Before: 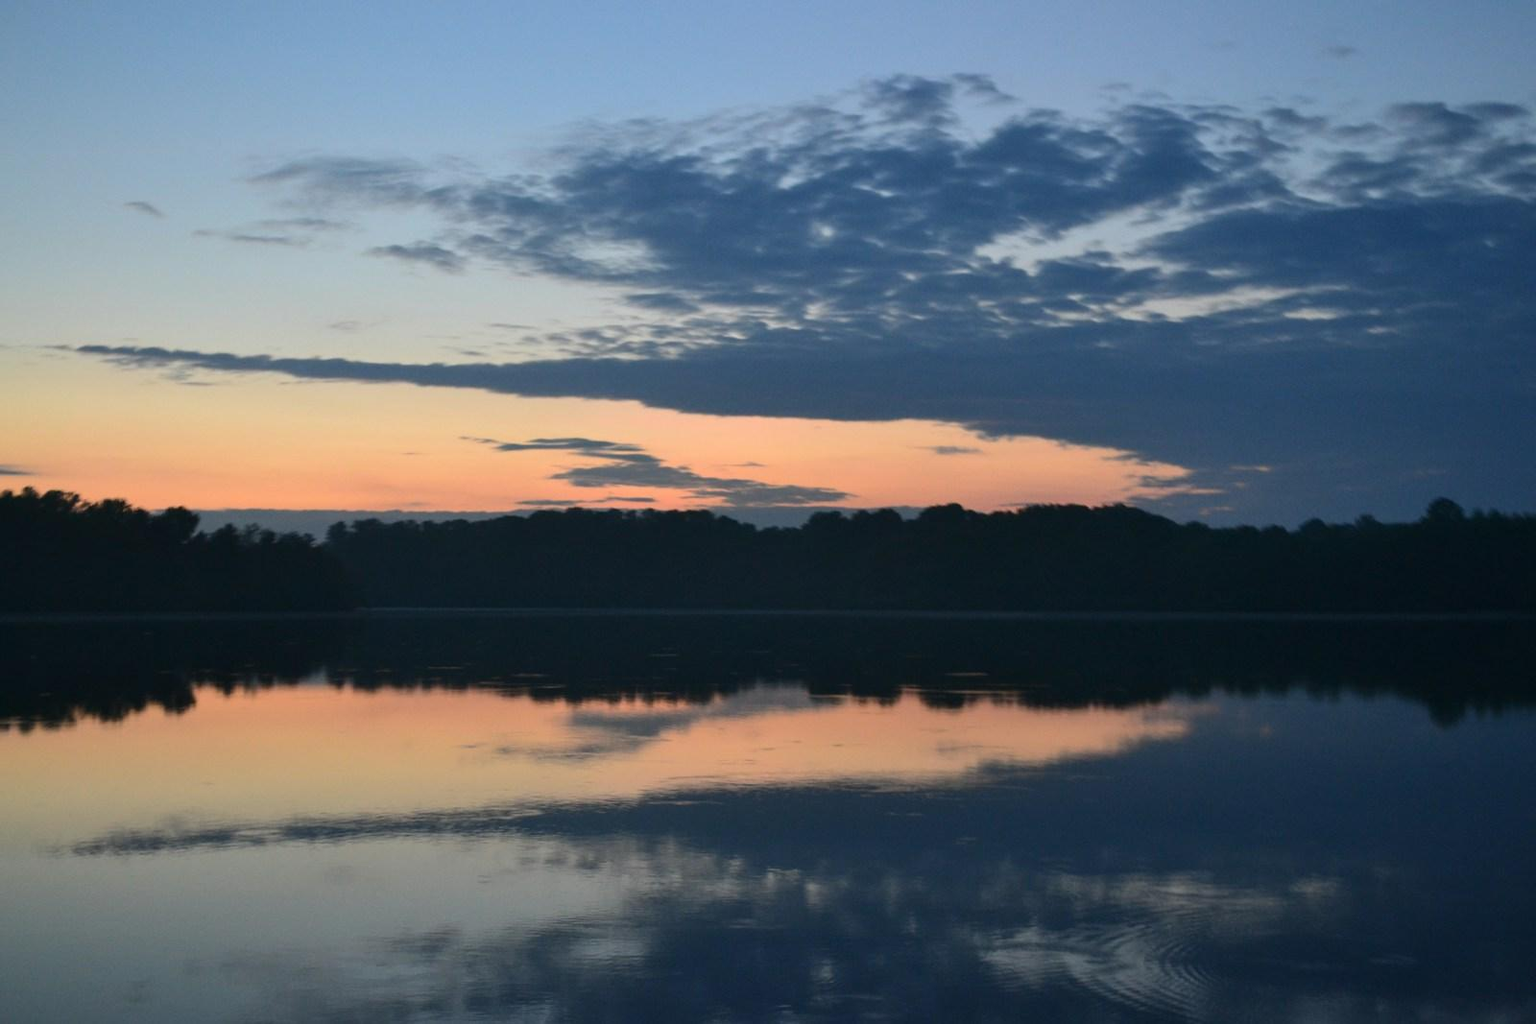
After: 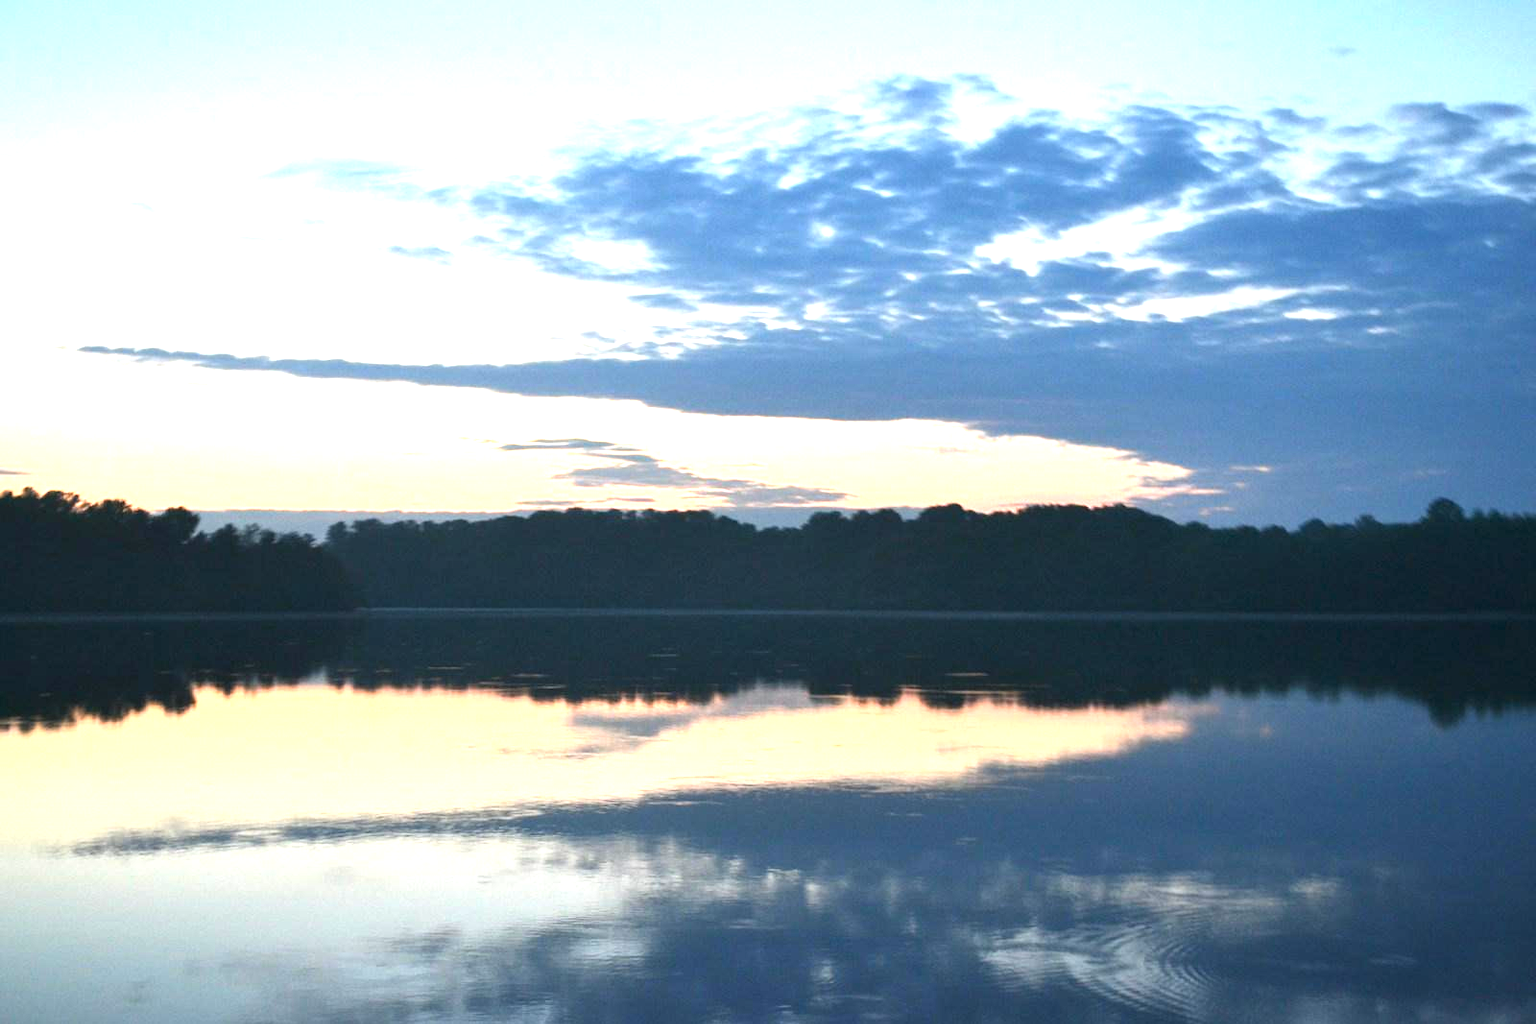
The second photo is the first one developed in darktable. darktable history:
tone equalizer: -8 EV -0.453 EV, -7 EV -0.416 EV, -6 EV -0.359 EV, -5 EV -0.205 EV, -3 EV 0.233 EV, -2 EV 0.323 EV, -1 EV 0.386 EV, +0 EV 0.435 EV
exposure: black level correction 0, exposure 1.564 EV, compensate exposure bias true, compensate highlight preservation false
